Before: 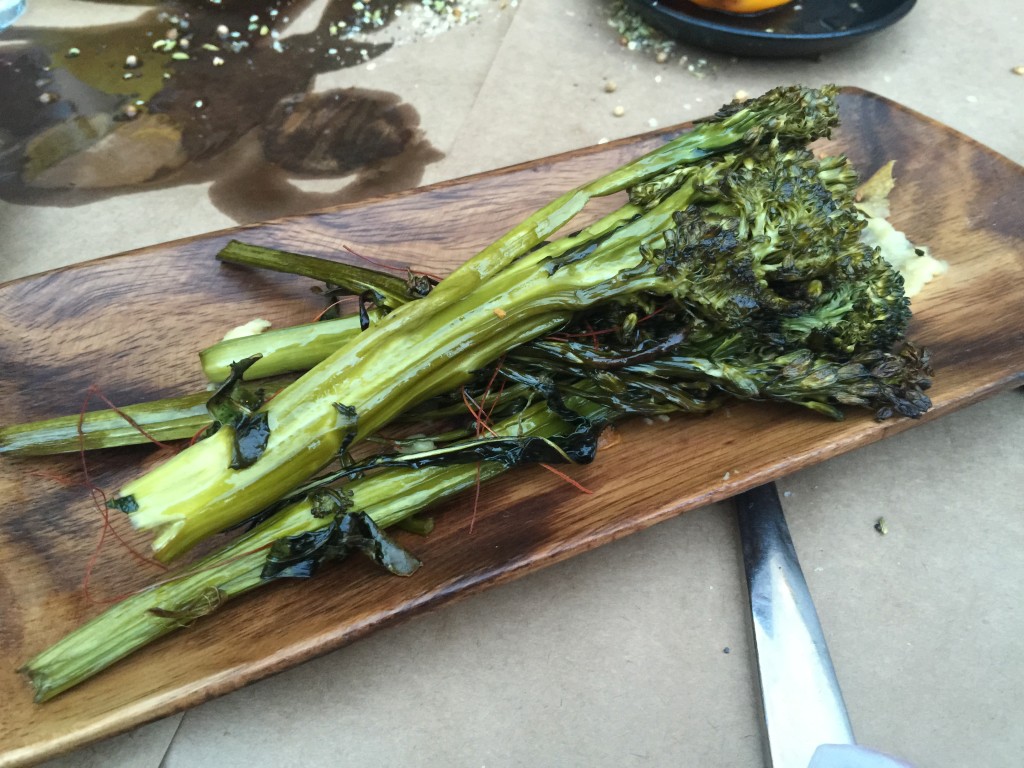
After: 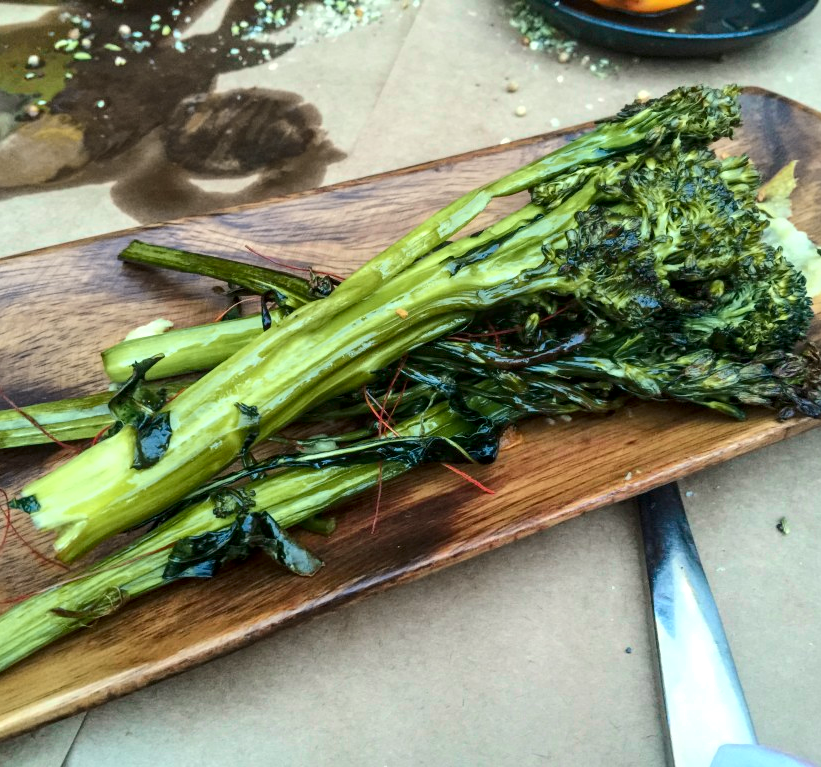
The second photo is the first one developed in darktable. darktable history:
exposure: black level correction 0, exposure 0.2 EV, compensate exposure bias true, compensate highlight preservation false
crop and rotate: left 9.597%, right 10.195%
local contrast: highlights 55%, shadows 52%, detail 130%, midtone range 0.452
contrast brightness saturation: saturation 0.1
tone curve: curves: ch0 [(0, 0) (0.068, 0.031) (0.175, 0.132) (0.337, 0.304) (0.498, 0.511) (0.748, 0.762) (0.993, 0.954)]; ch1 [(0, 0) (0.294, 0.184) (0.359, 0.34) (0.362, 0.35) (0.43, 0.41) (0.476, 0.457) (0.499, 0.5) (0.529, 0.523) (0.677, 0.762) (1, 1)]; ch2 [(0, 0) (0.431, 0.419) (0.495, 0.502) (0.524, 0.534) (0.557, 0.56) (0.634, 0.654) (0.728, 0.722) (1, 1)], color space Lab, independent channels, preserve colors none
color balance: contrast fulcrum 17.78%
